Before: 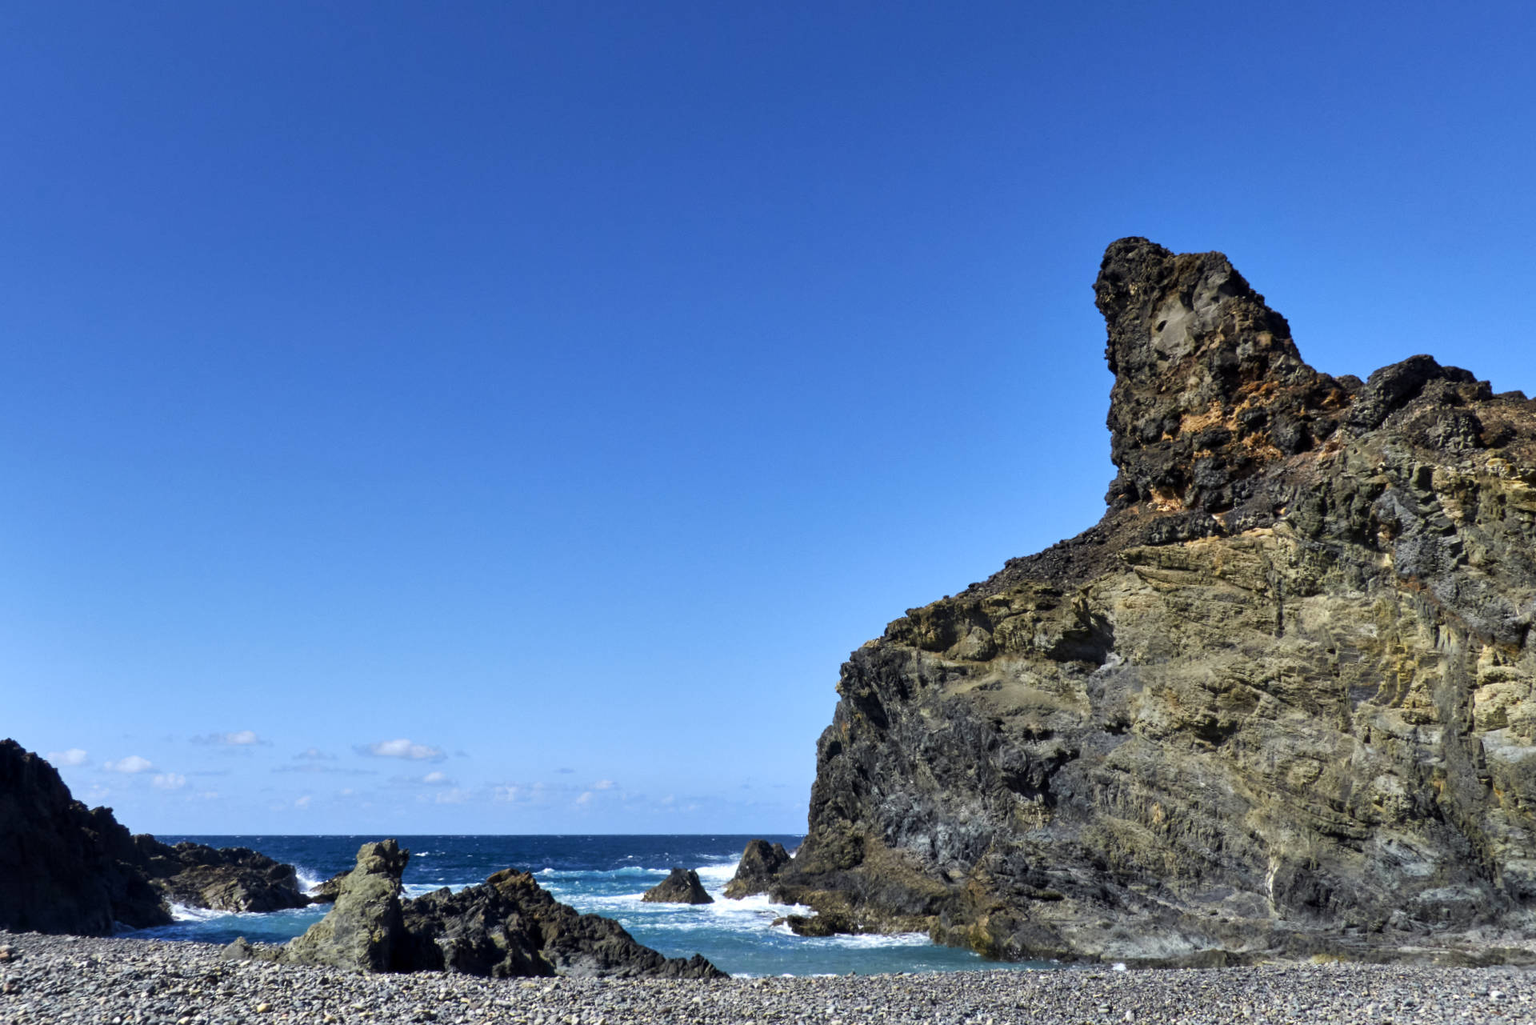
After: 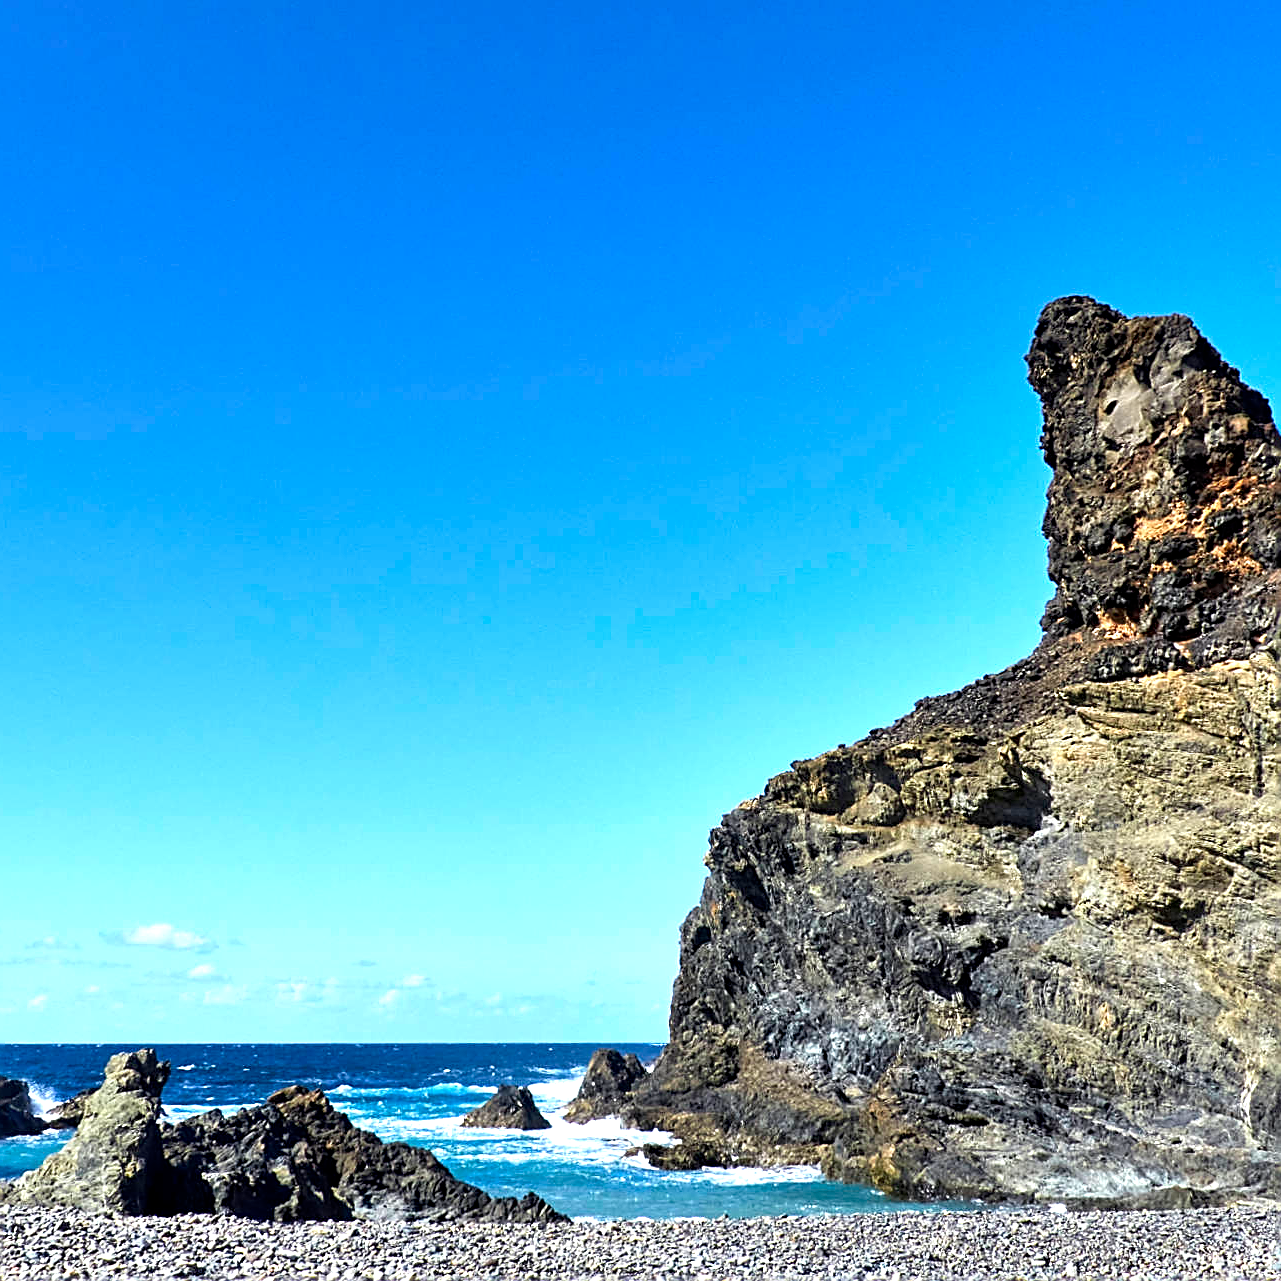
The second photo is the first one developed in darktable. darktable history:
sharpen: amount 0.994
crop and rotate: left 17.807%, right 15.459%
exposure: exposure 0.948 EV, compensate exposure bias true, compensate highlight preservation false
